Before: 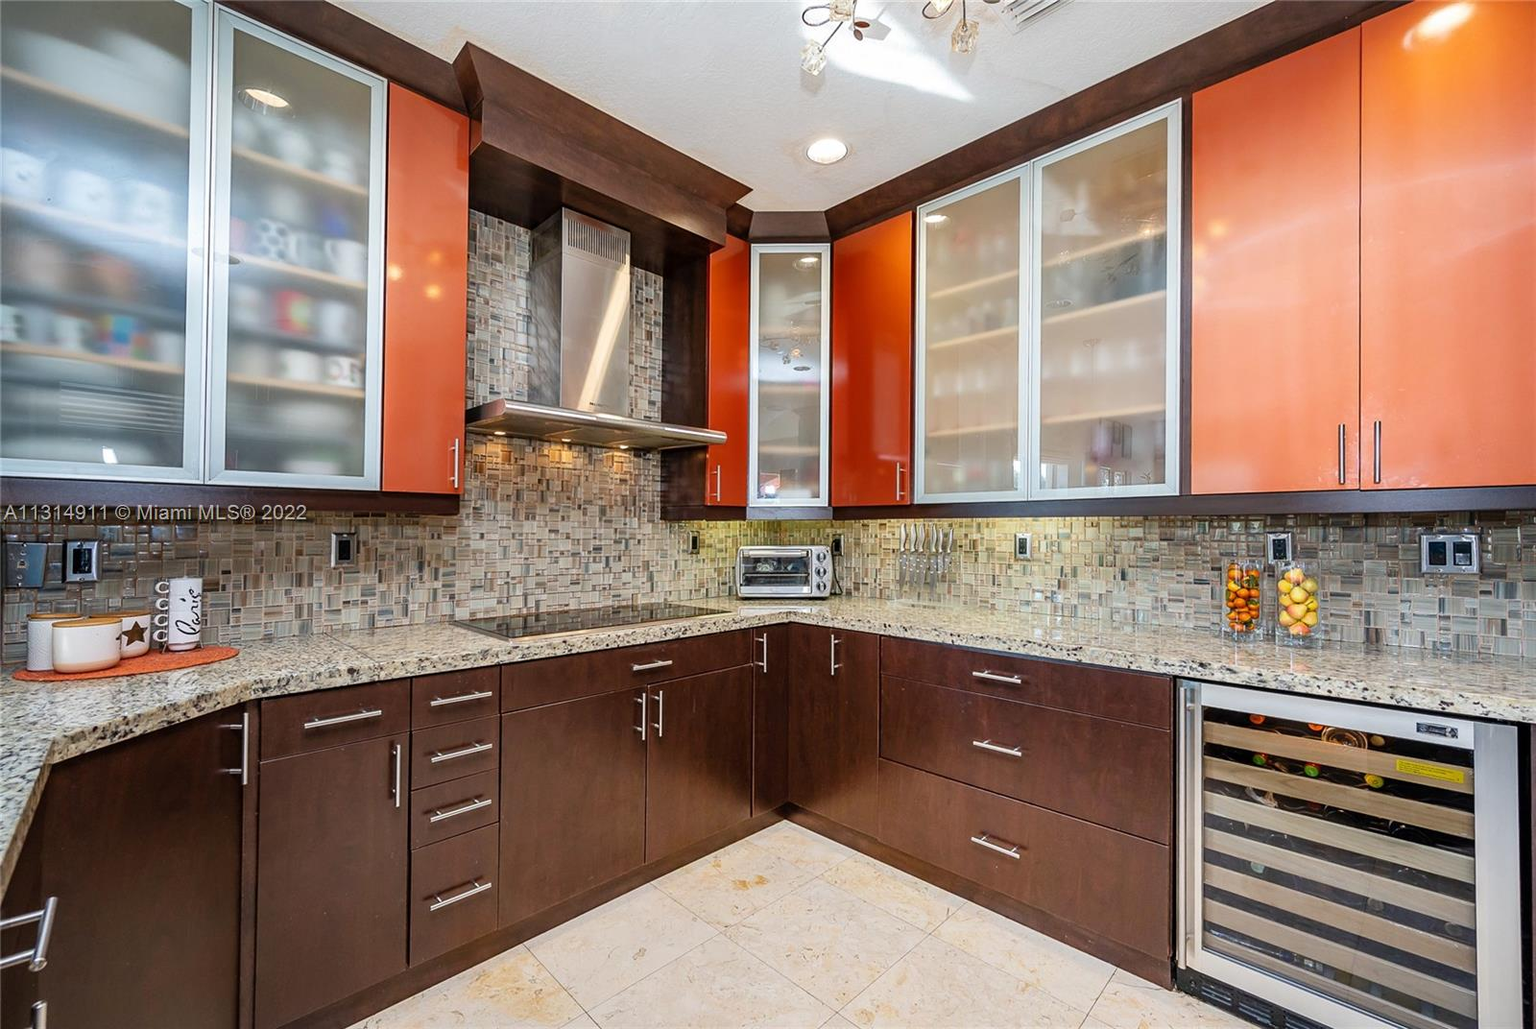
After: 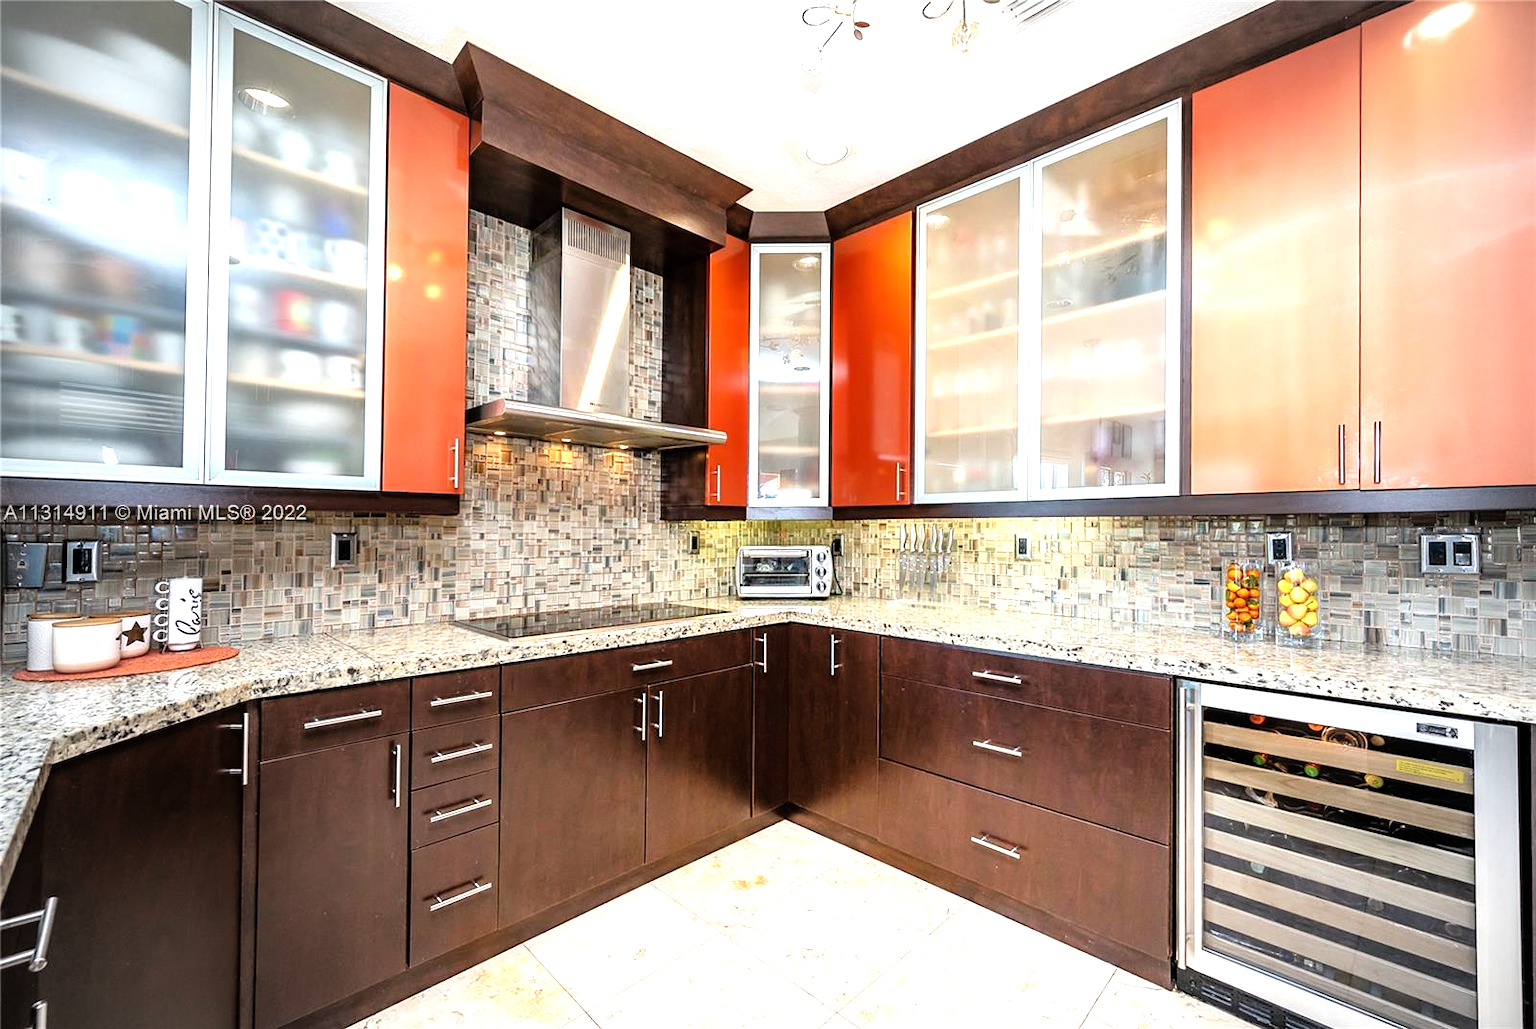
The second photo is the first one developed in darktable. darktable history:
tone equalizer: -8 EV -1.06 EV, -7 EV -1.01 EV, -6 EV -0.836 EV, -5 EV -0.584 EV, -3 EV 0.589 EV, -2 EV 0.857 EV, -1 EV 0.992 EV, +0 EV 1.07 EV
vignetting: fall-off start 66.93%, brightness -0.265, width/height ratio 1.009
